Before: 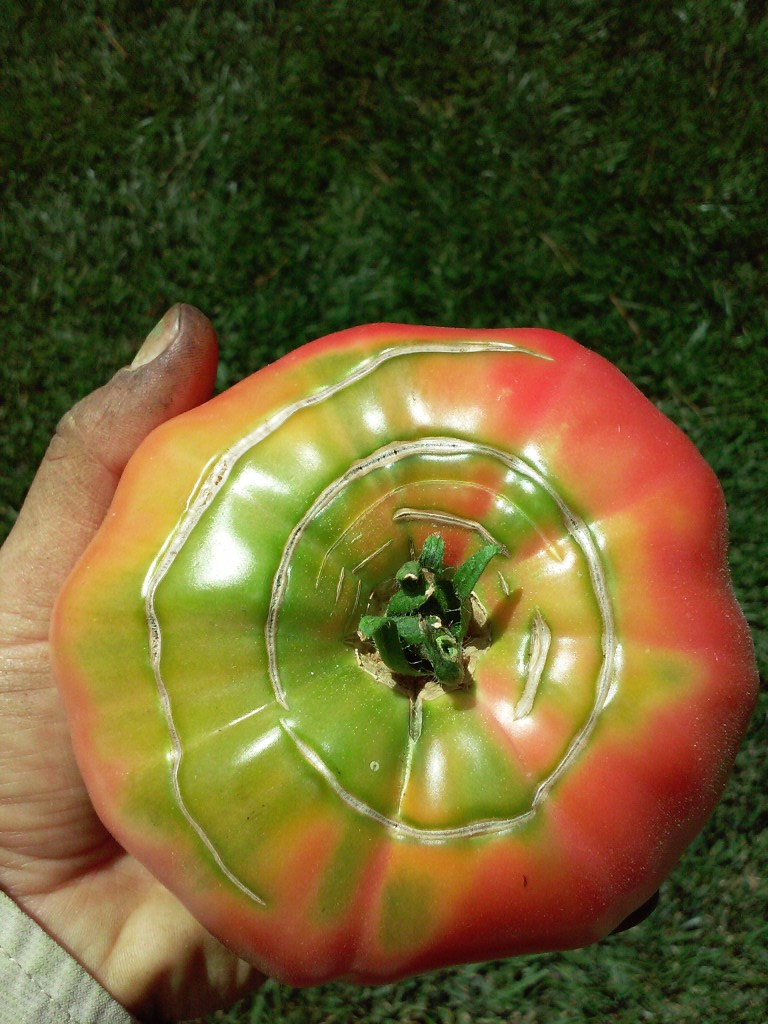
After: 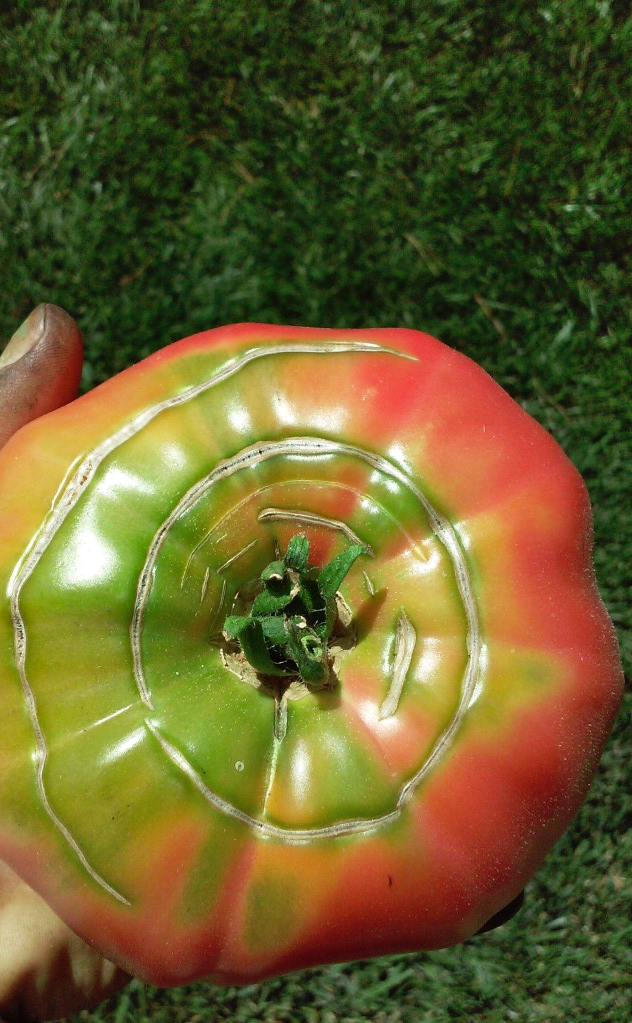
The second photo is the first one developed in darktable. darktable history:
shadows and highlights: soften with gaussian
crop: left 17.582%, bottom 0.031%
